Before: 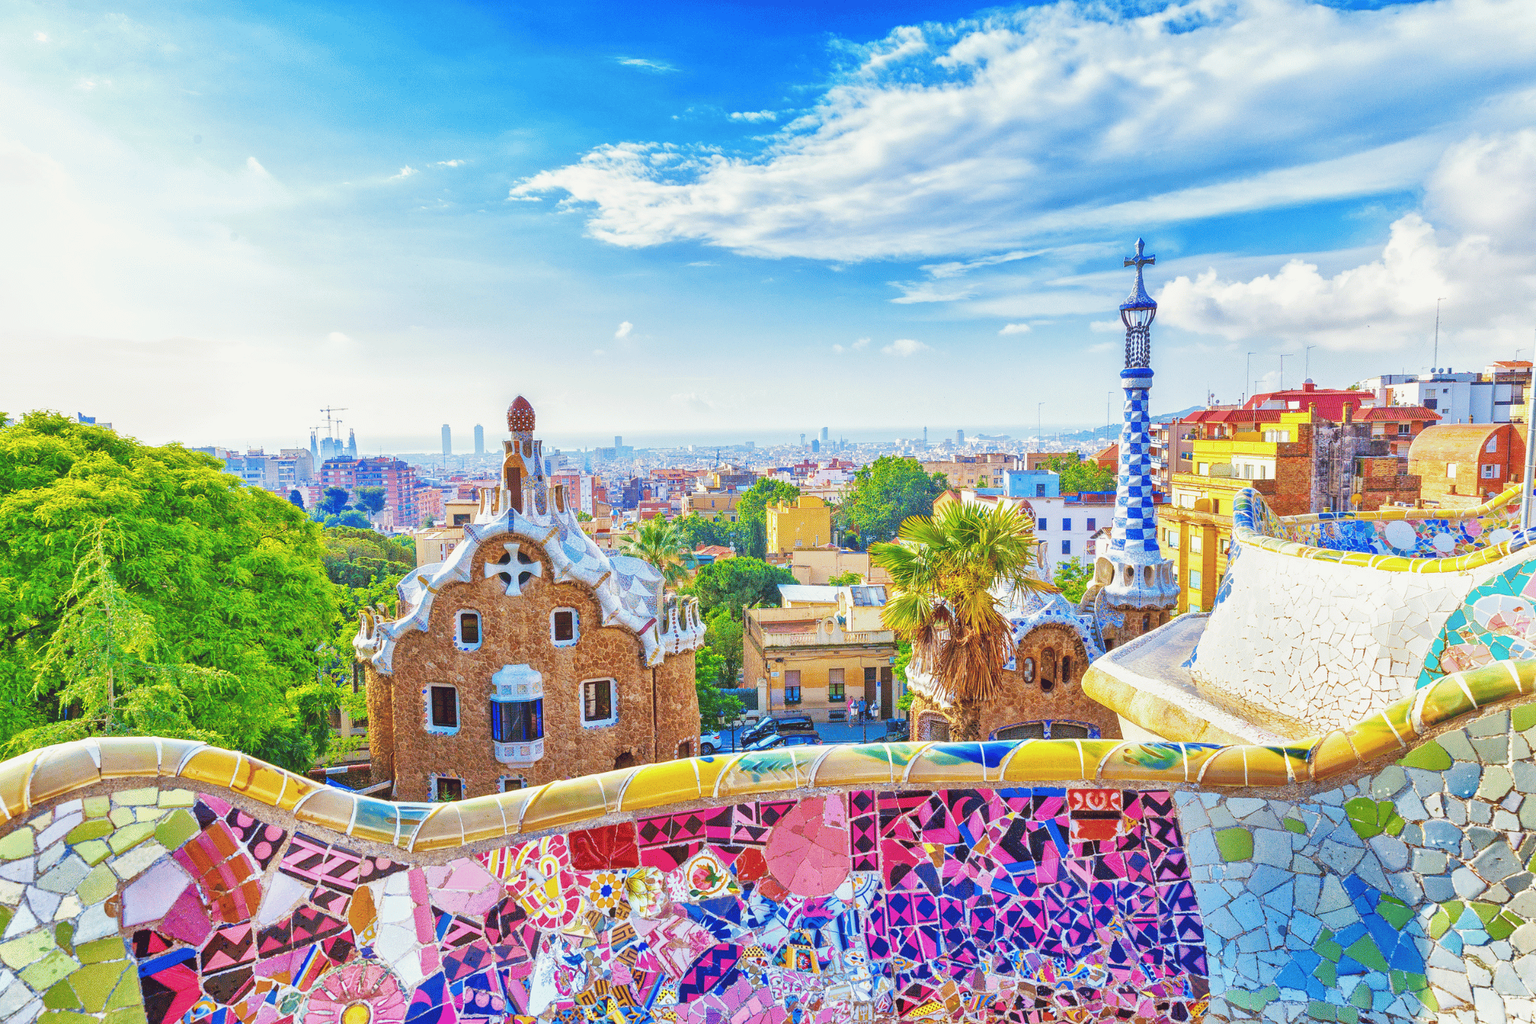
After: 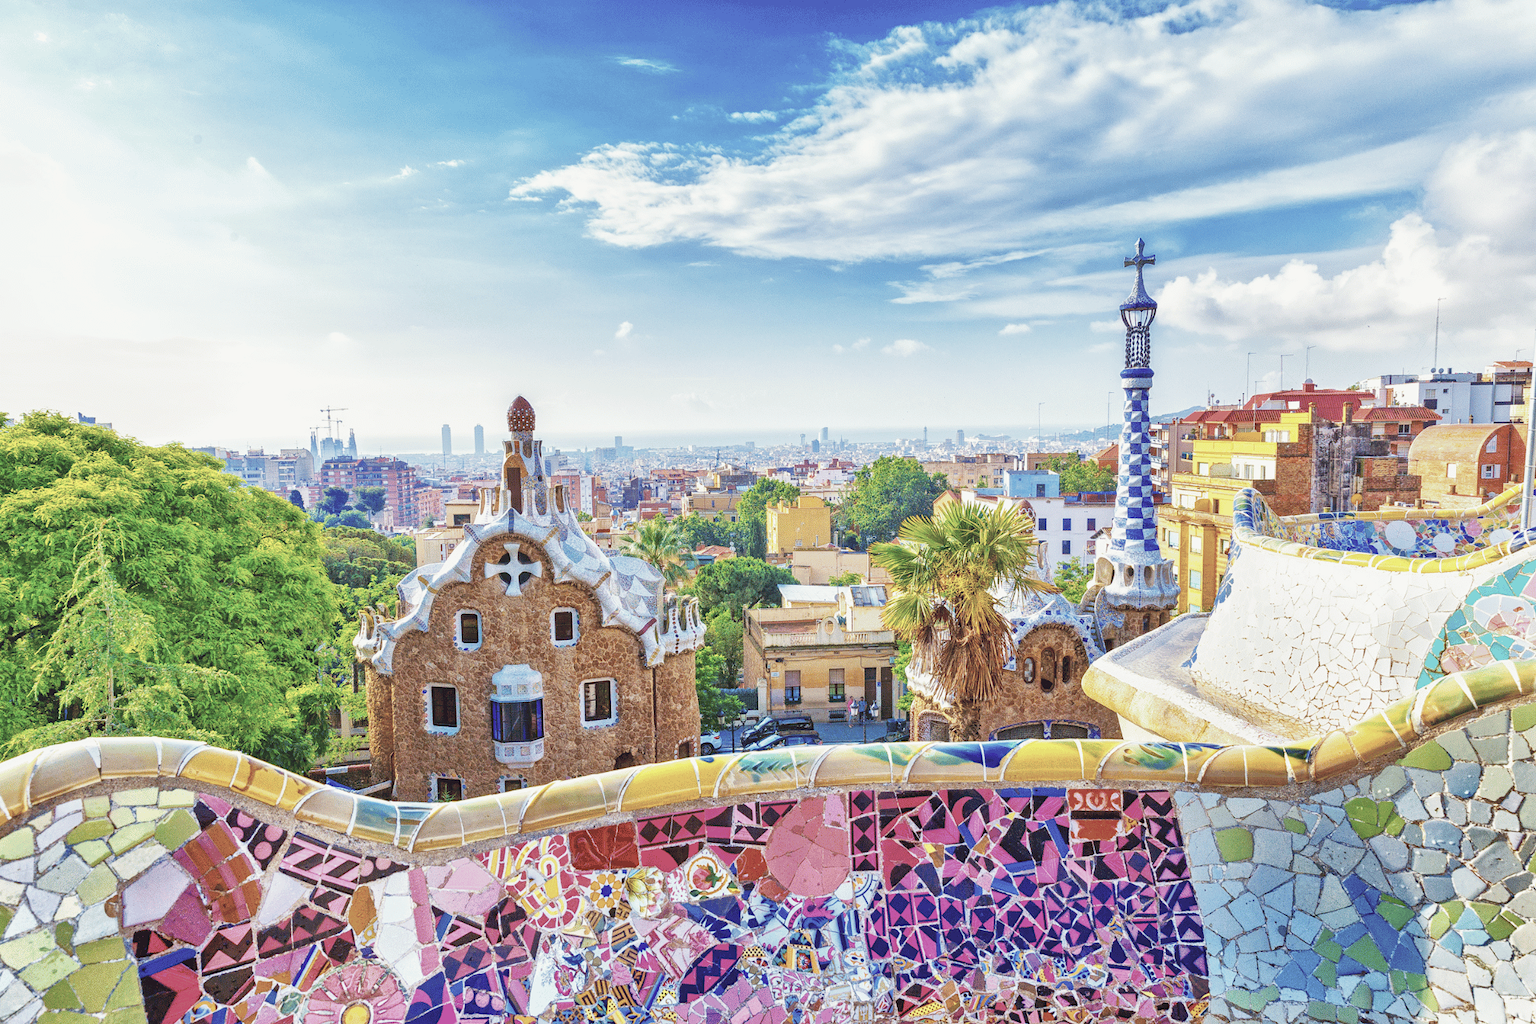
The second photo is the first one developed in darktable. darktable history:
vibrance: on, module defaults
contrast brightness saturation: contrast 0.1, saturation -0.36
